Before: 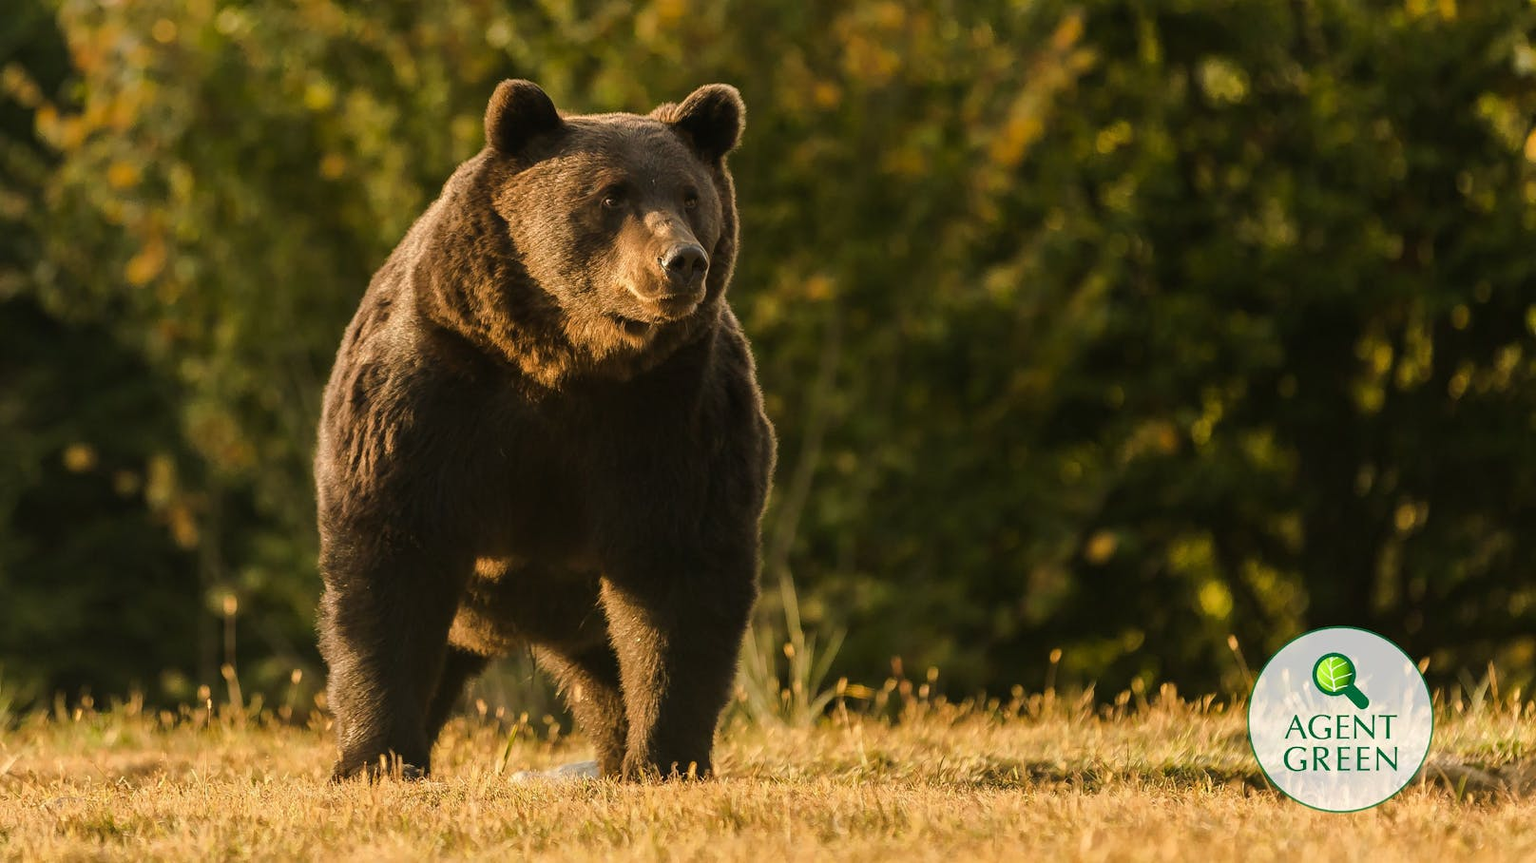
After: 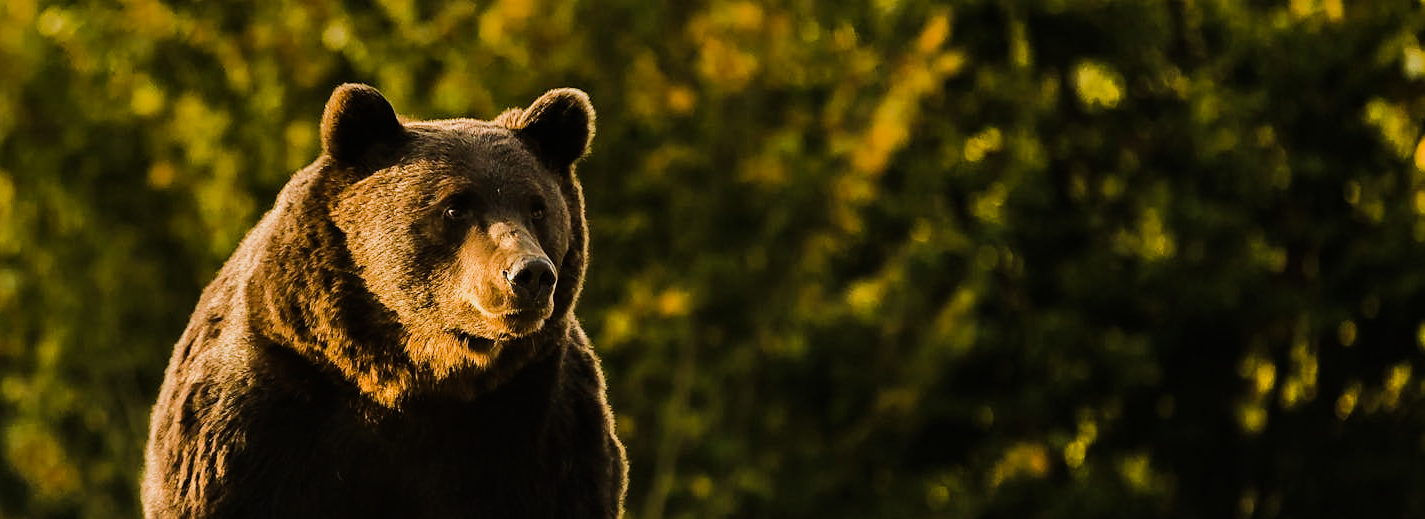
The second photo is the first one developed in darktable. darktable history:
shadows and highlights: shadows 37.27, highlights -28.18, soften with gaussian
crop and rotate: left 11.812%, bottom 42.776%
sigmoid: contrast 1.7
sharpen: radius 1.864, amount 0.398, threshold 1.271
